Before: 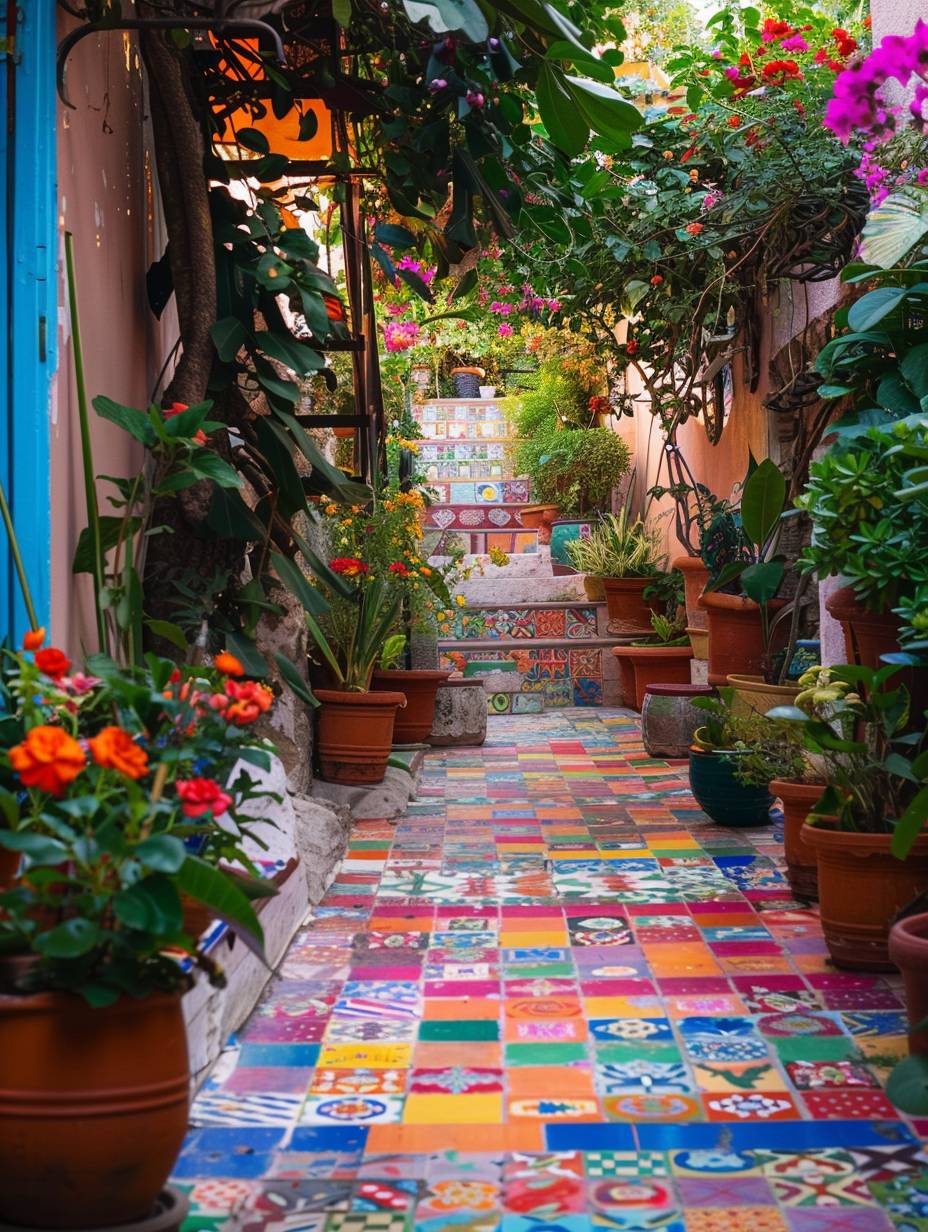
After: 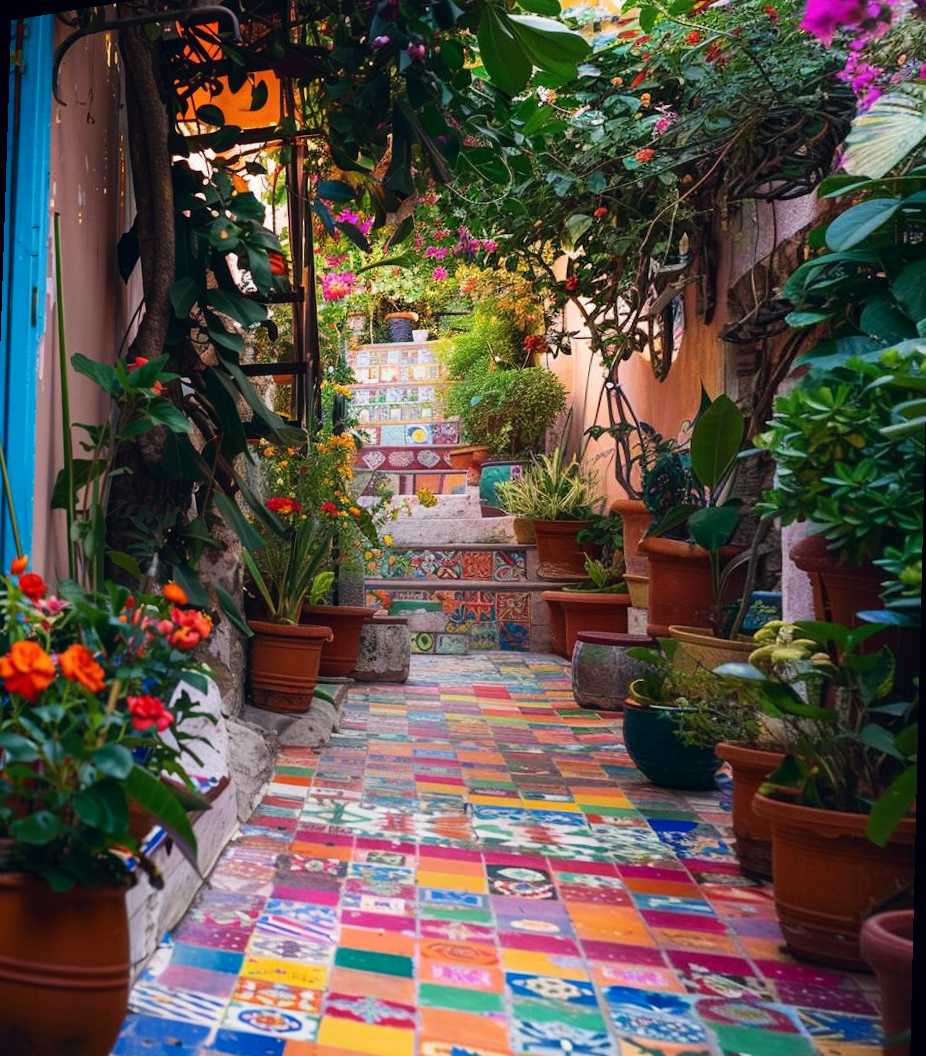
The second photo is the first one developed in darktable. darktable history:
color correction: highlights a* 0.207, highlights b* 2.7, shadows a* -0.874, shadows b* -4.78
rotate and perspective: rotation 1.69°, lens shift (vertical) -0.023, lens shift (horizontal) -0.291, crop left 0.025, crop right 0.988, crop top 0.092, crop bottom 0.842
tone curve: curves: ch0 [(0, 0) (0.08, 0.069) (0.4, 0.391) (0.6, 0.609) (0.92, 0.93) (1, 1)], color space Lab, independent channels, preserve colors none
